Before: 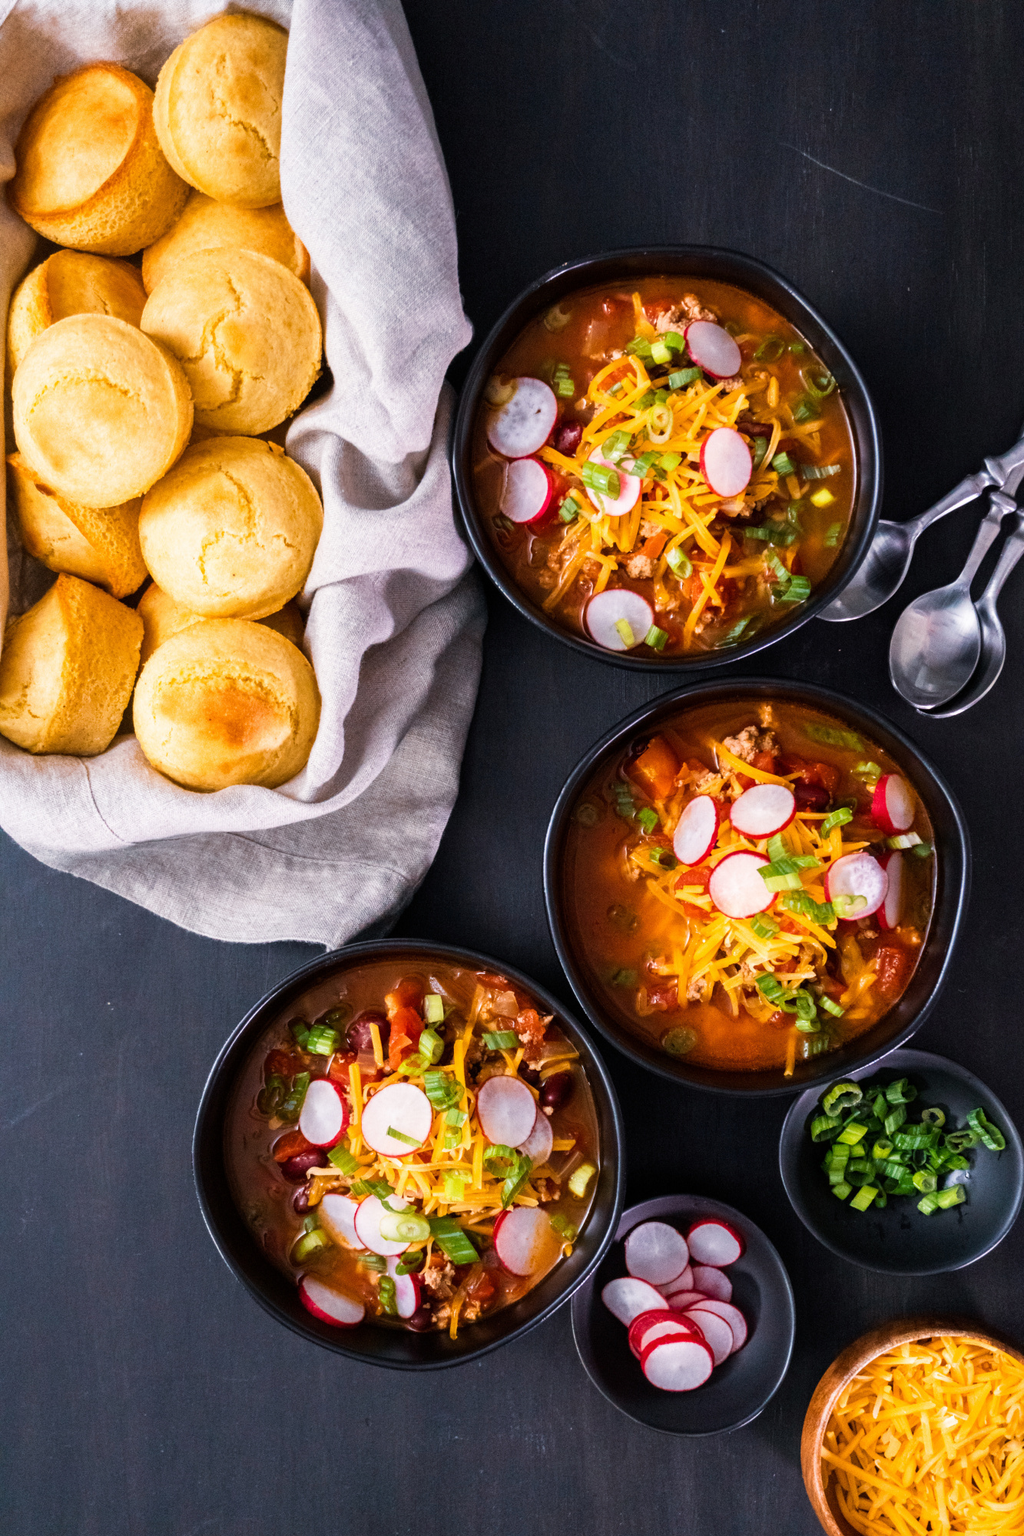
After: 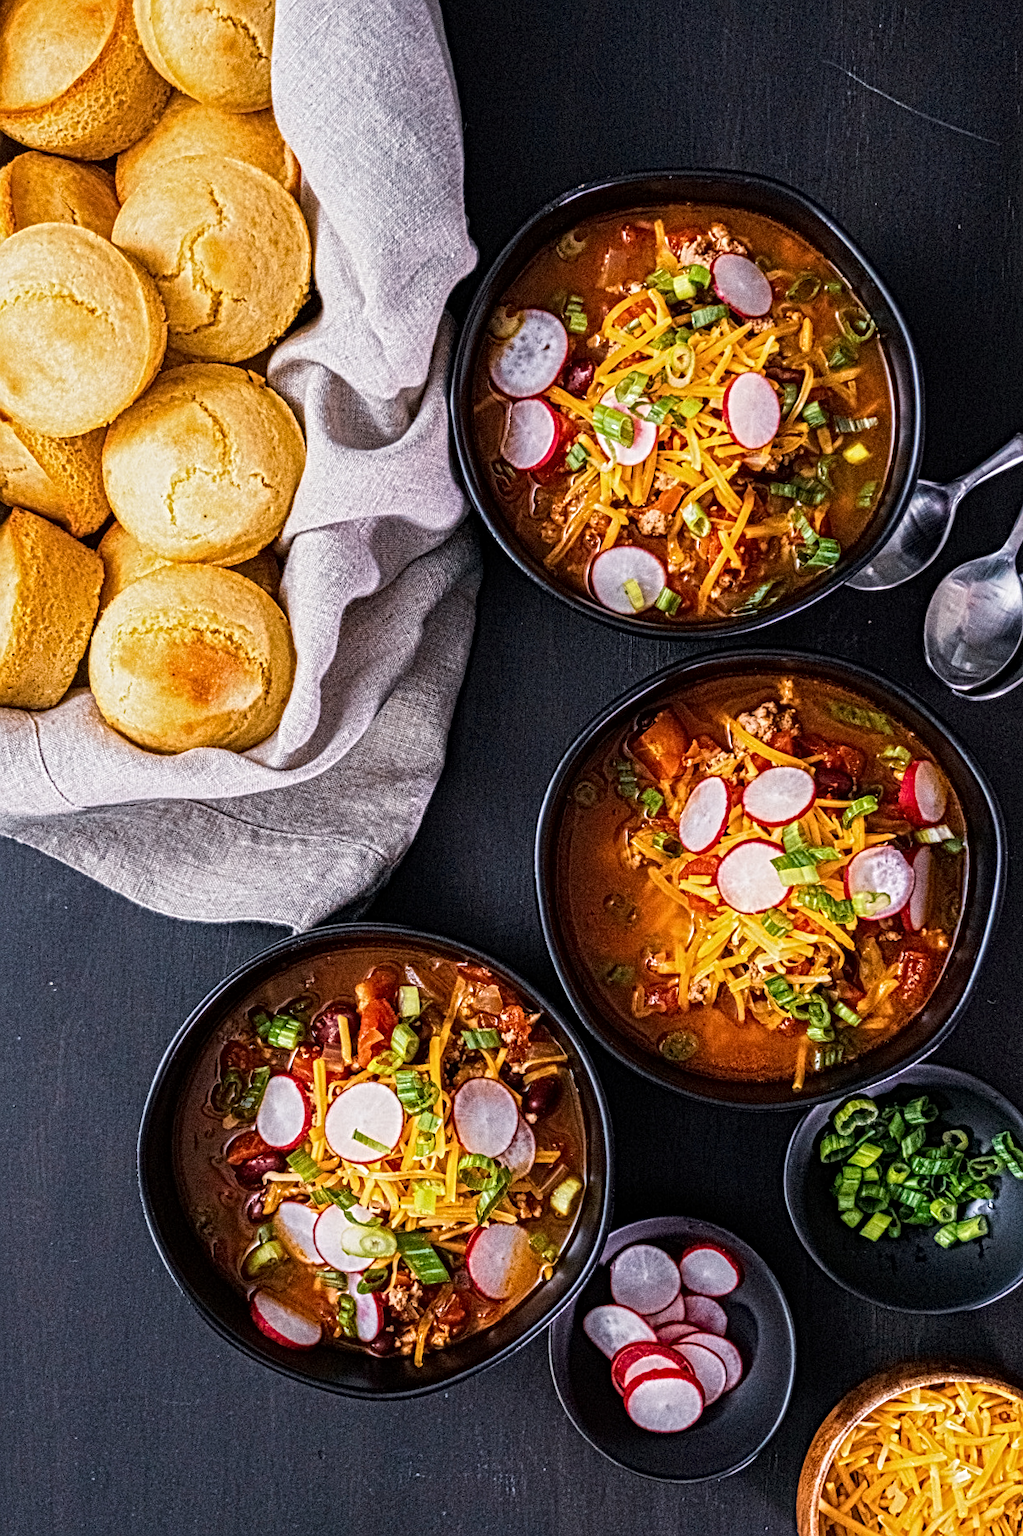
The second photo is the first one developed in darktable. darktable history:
crop and rotate: angle -1.96°, left 3.097%, top 4.154%, right 1.586%, bottom 0.529%
local contrast: mode bilateral grid, contrast 20, coarseness 3, detail 300%, midtone range 0.2
exposure: exposure -0.21 EV, compensate highlight preservation false
